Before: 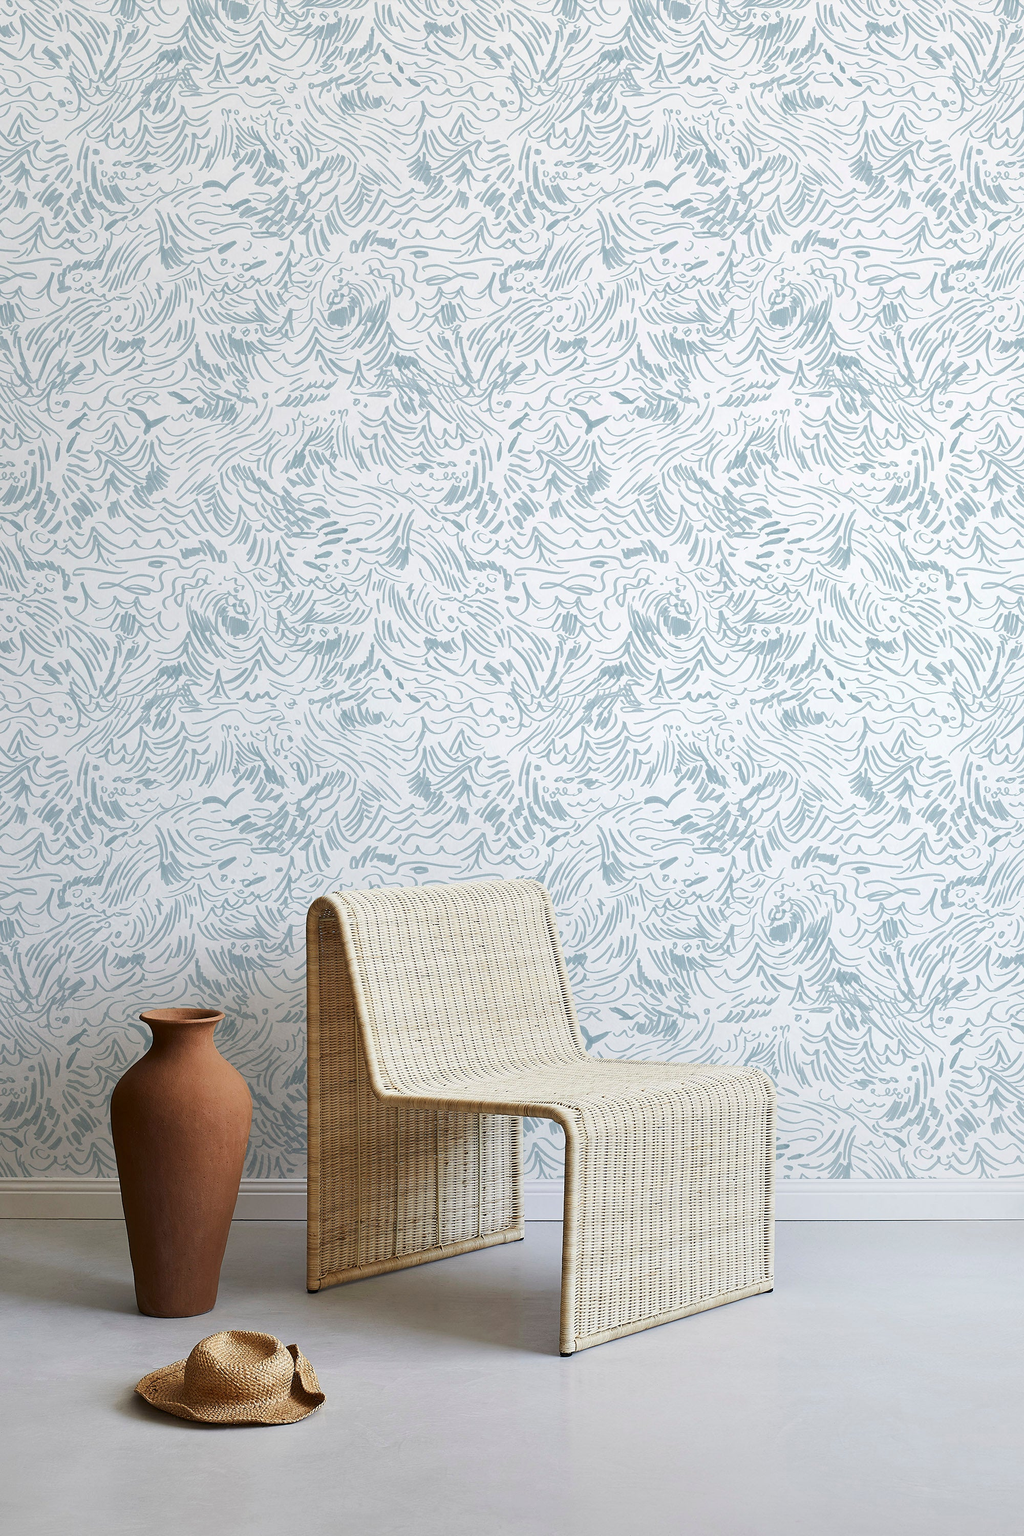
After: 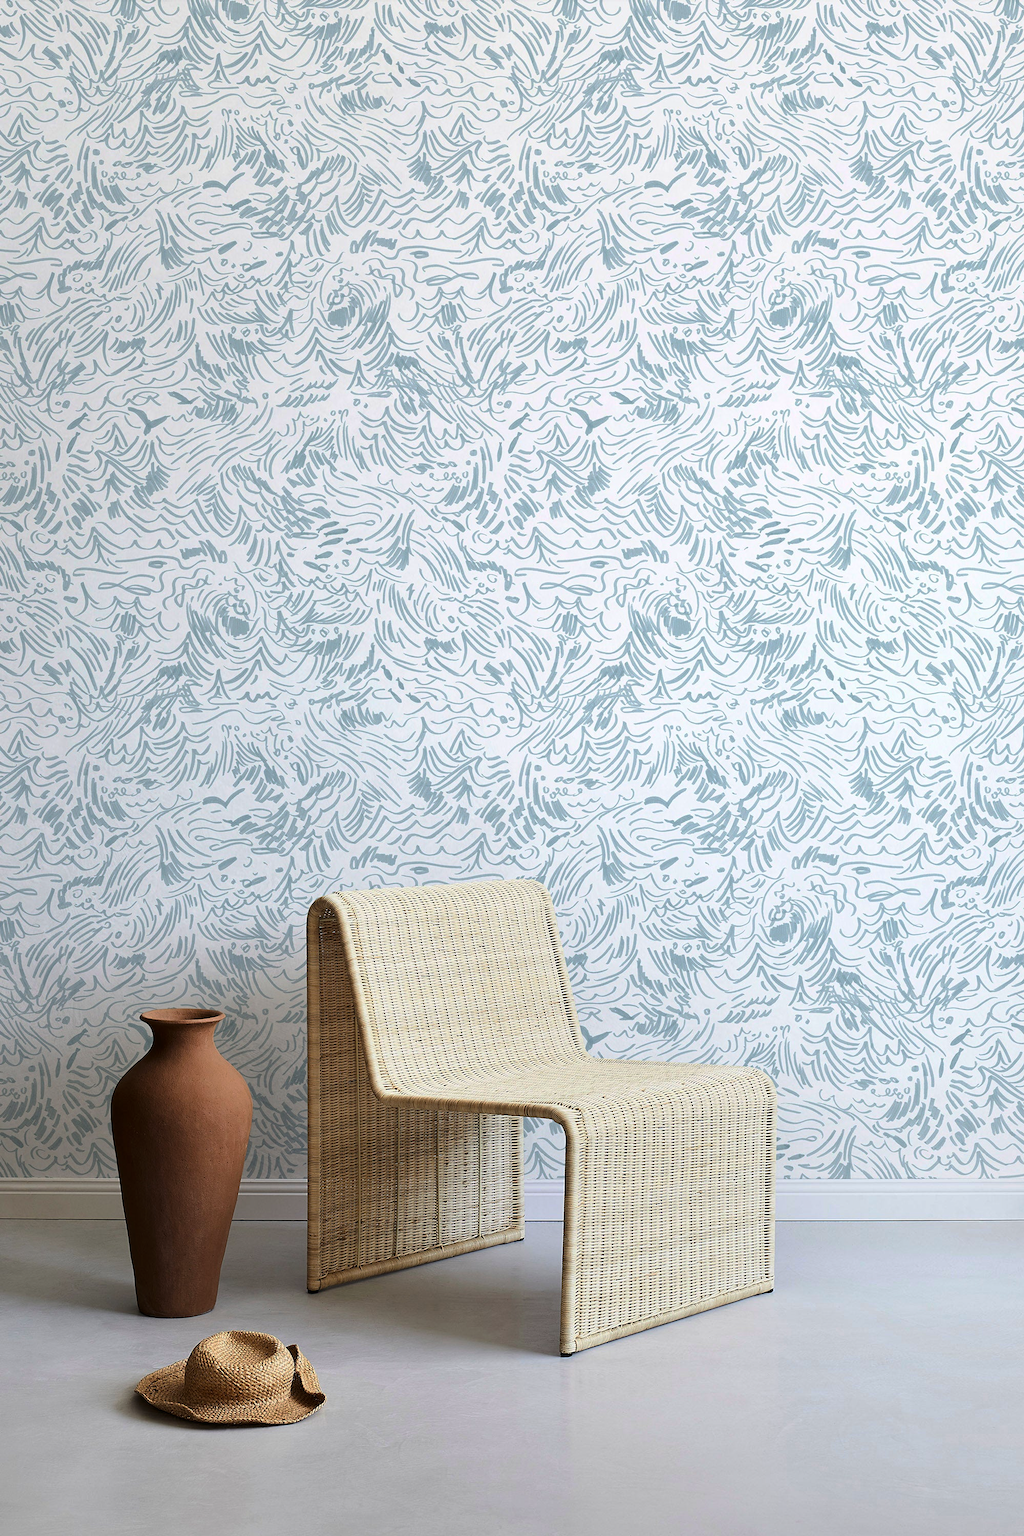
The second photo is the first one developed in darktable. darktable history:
base curve: curves: ch0 [(0, 0) (0.595, 0.418) (1, 1)], preserve colors none
tone curve: curves: ch0 [(0, 0) (0.004, 0.001) (0.133, 0.112) (0.325, 0.362) (0.832, 0.893) (1, 1)], color space Lab, linked channels, preserve colors none
